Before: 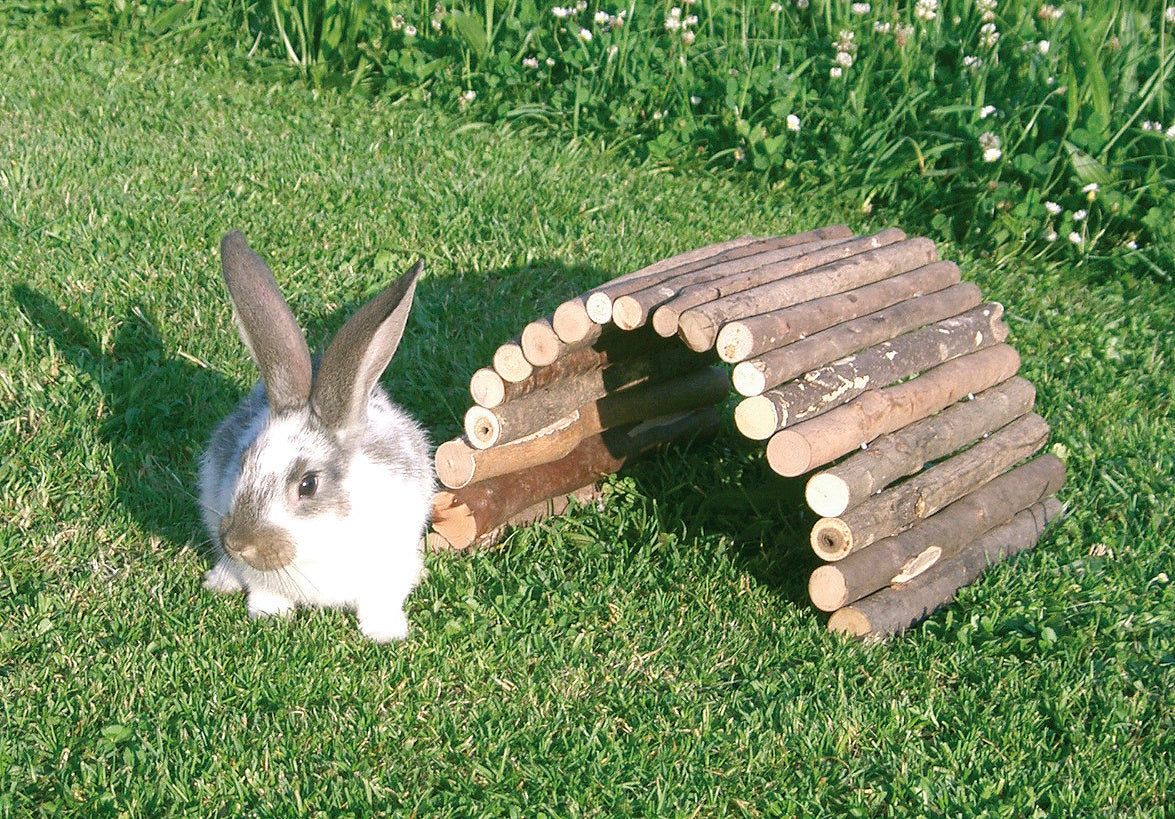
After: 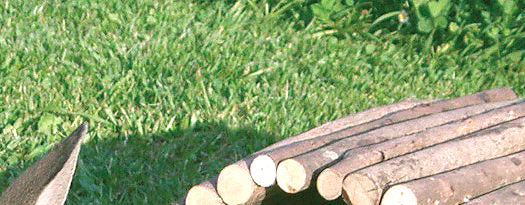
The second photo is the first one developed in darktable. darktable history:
exposure: exposure 0.4 EV, compensate highlight preservation false
color zones: curves: ch0 [(0, 0.613) (0.01, 0.613) (0.245, 0.448) (0.498, 0.529) (0.642, 0.665) (0.879, 0.777) (0.99, 0.613)]; ch1 [(0, 0) (0.143, 0) (0.286, 0) (0.429, 0) (0.571, 0) (0.714, 0) (0.857, 0)], mix -93.41%
crop: left 28.64%, top 16.832%, right 26.637%, bottom 58.055%
